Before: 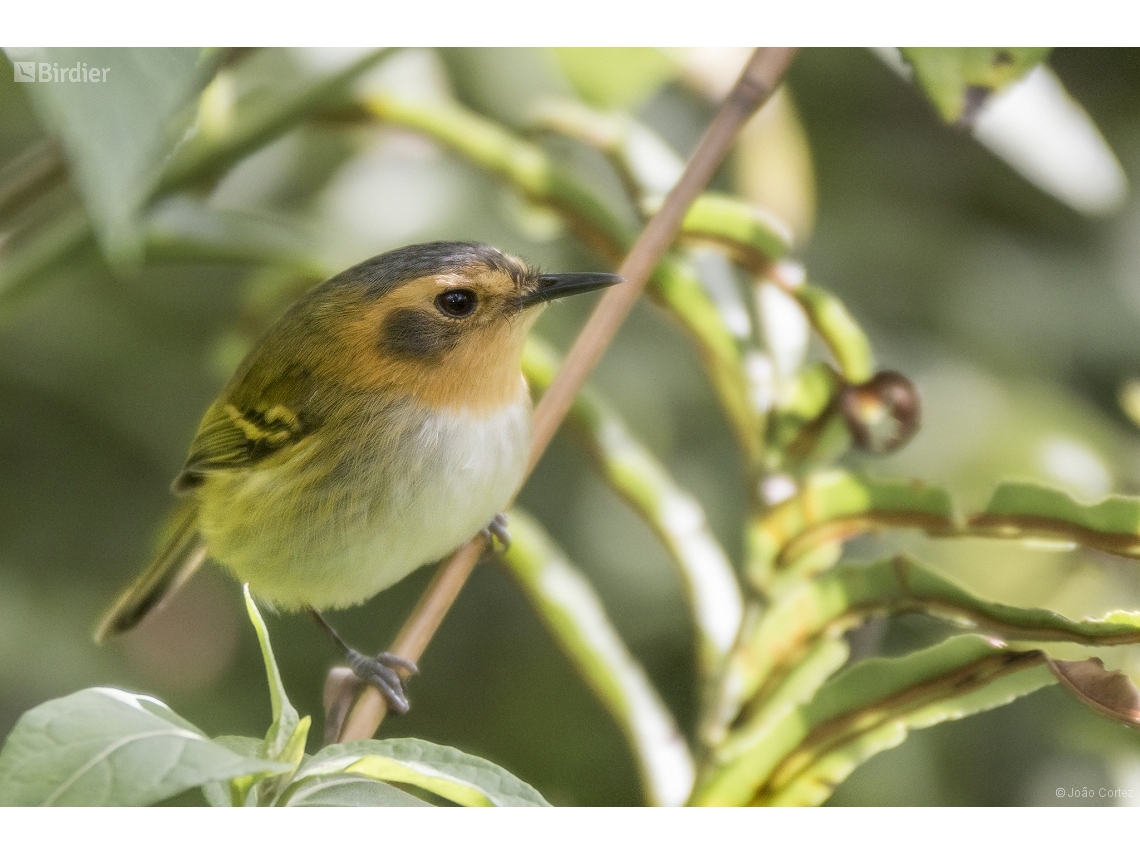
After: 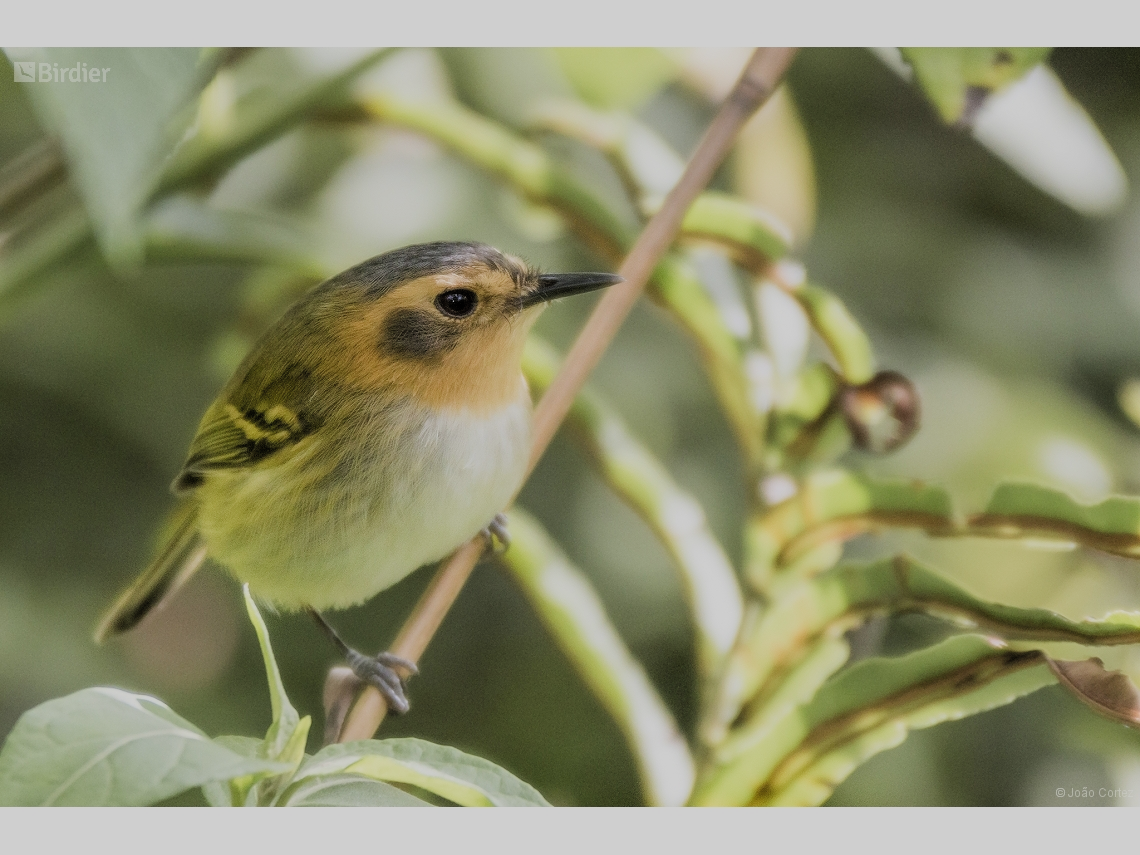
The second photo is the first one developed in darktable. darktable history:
filmic rgb: black relative exposure -7.15 EV, white relative exposure 5.39 EV, hardness 3.02, color science v4 (2020)
